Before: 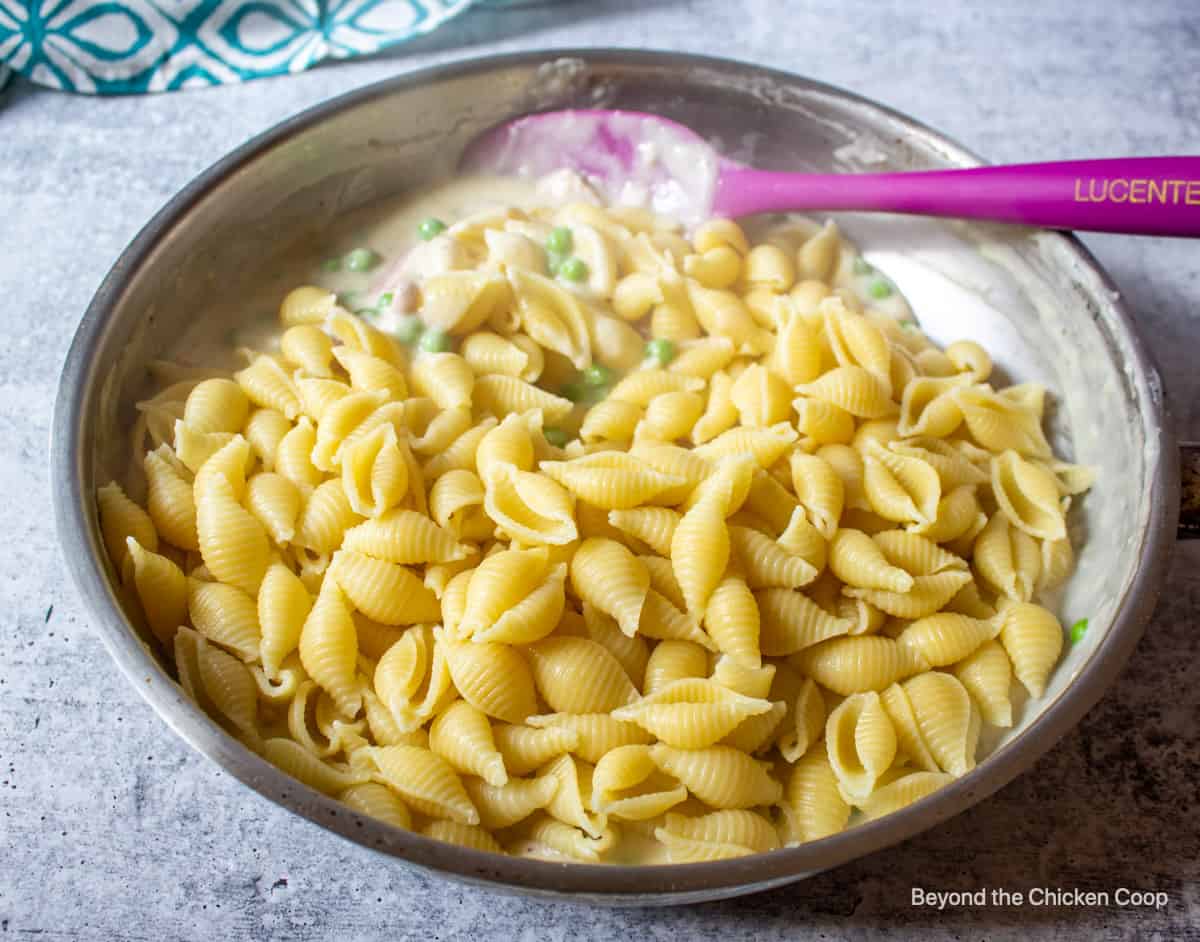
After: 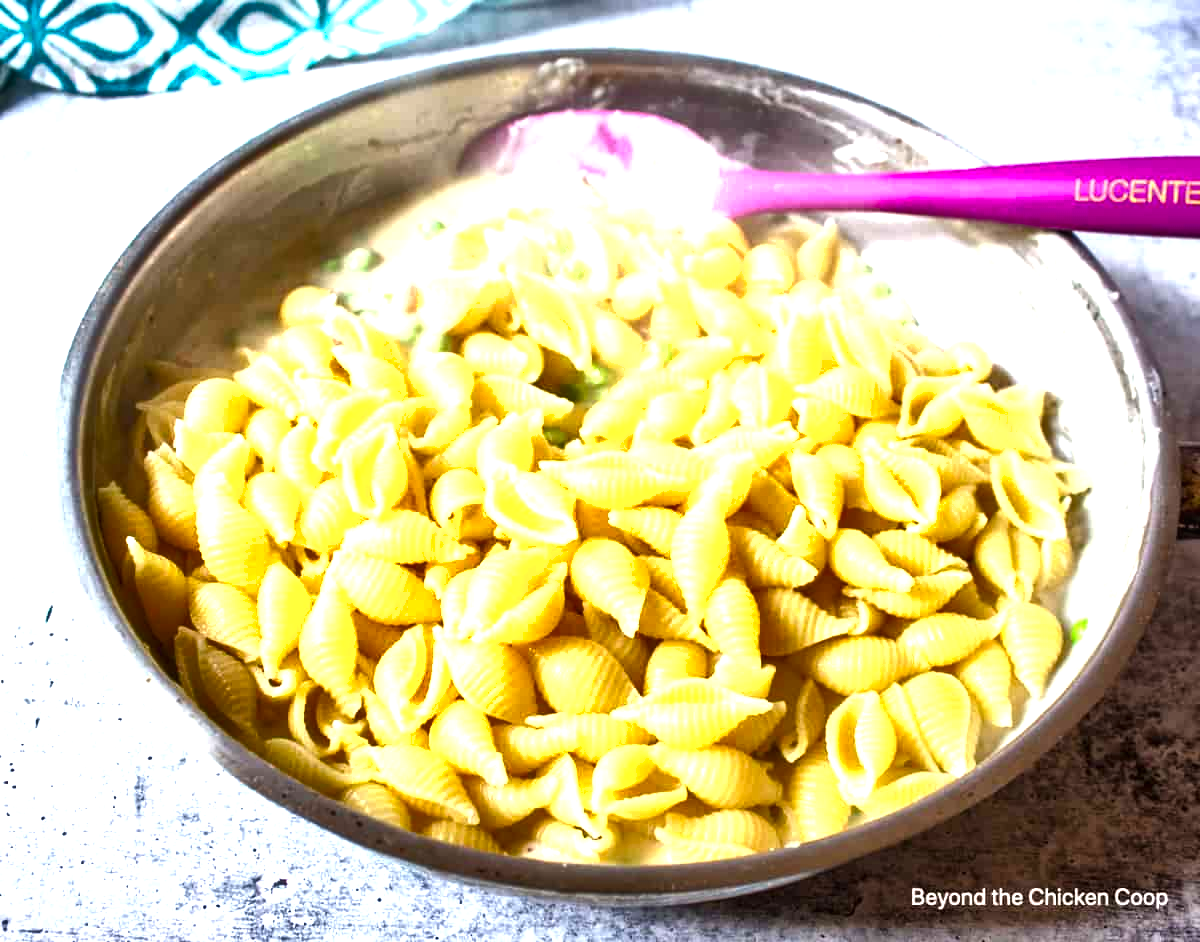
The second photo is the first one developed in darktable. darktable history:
local contrast: mode bilateral grid, contrast 21, coarseness 51, detail 120%, midtone range 0.2
color balance rgb: shadows lift › hue 84.59°, global offset › luminance 0.254%, global offset › hue 170.72°, linear chroma grading › global chroma 15.579%, perceptual saturation grading › global saturation -2.041%, perceptual saturation grading › highlights -7.055%, perceptual saturation grading › mid-tones 7.827%, perceptual saturation grading › shadows 4.488%, global vibrance 6.494%, contrast 12.939%, saturation formula JzAzBz (2021)
shadows and highlights: shadows 32.22, highlights -31.91, soften with gaussian
exposure: black level correction 0, exposure 1.001 EV, compensate highlight preservation false
